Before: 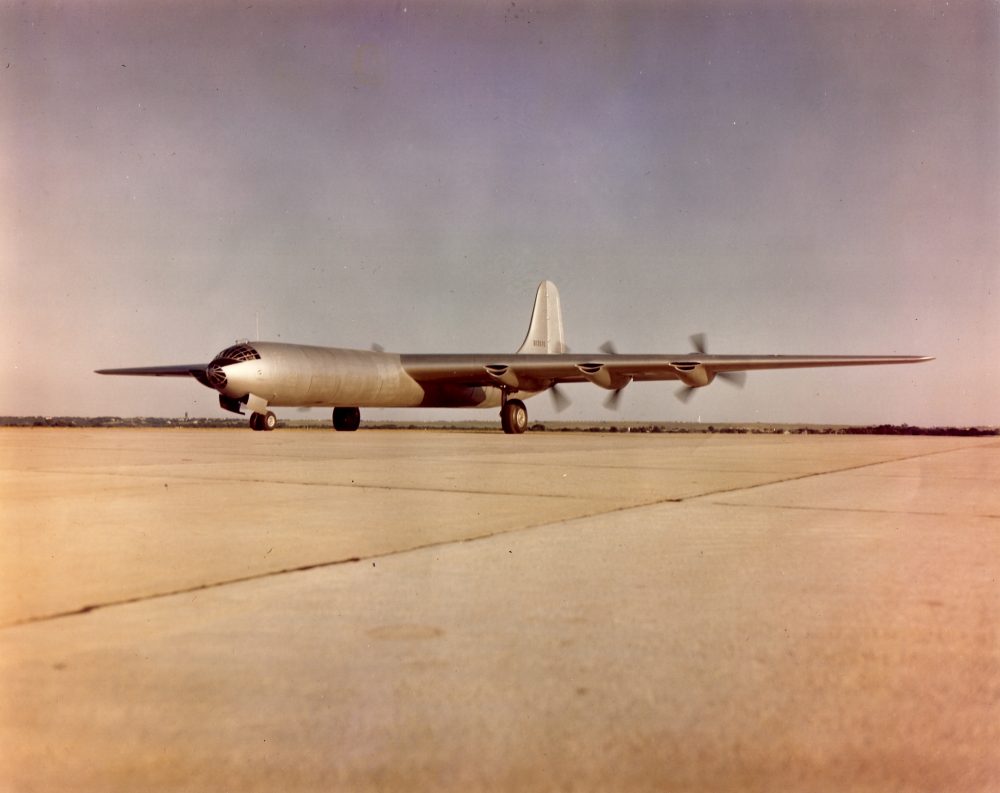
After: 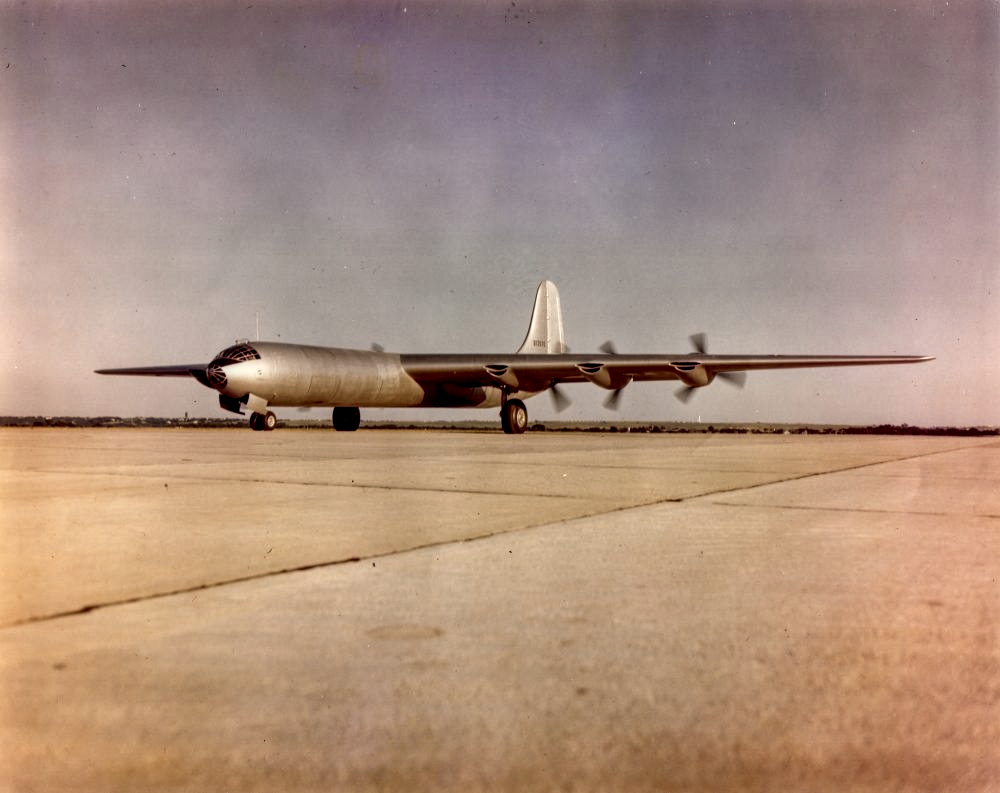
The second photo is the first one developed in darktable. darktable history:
exposure: exposure -0.174 EV, compensate highlight preservation false
local contrast: highlights 79%, shadows 56%, detail 174%, midtone range 0.423
